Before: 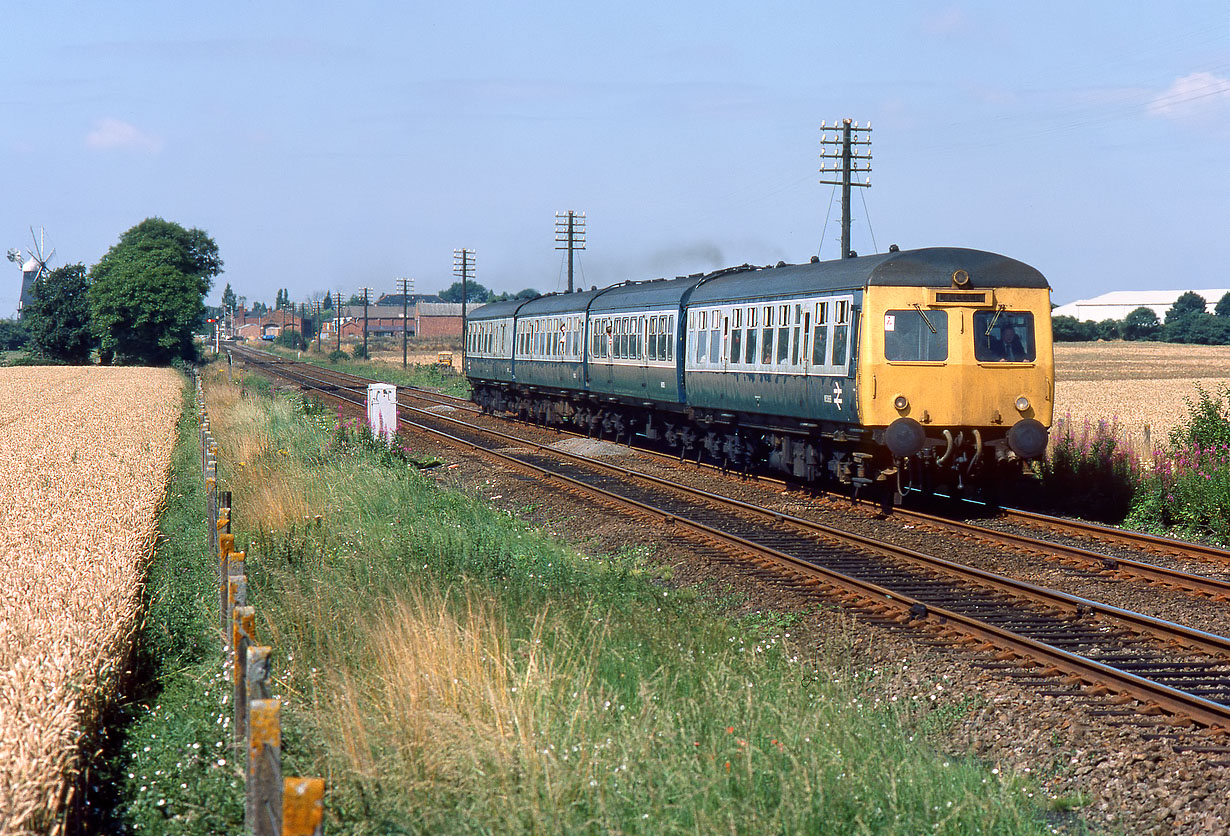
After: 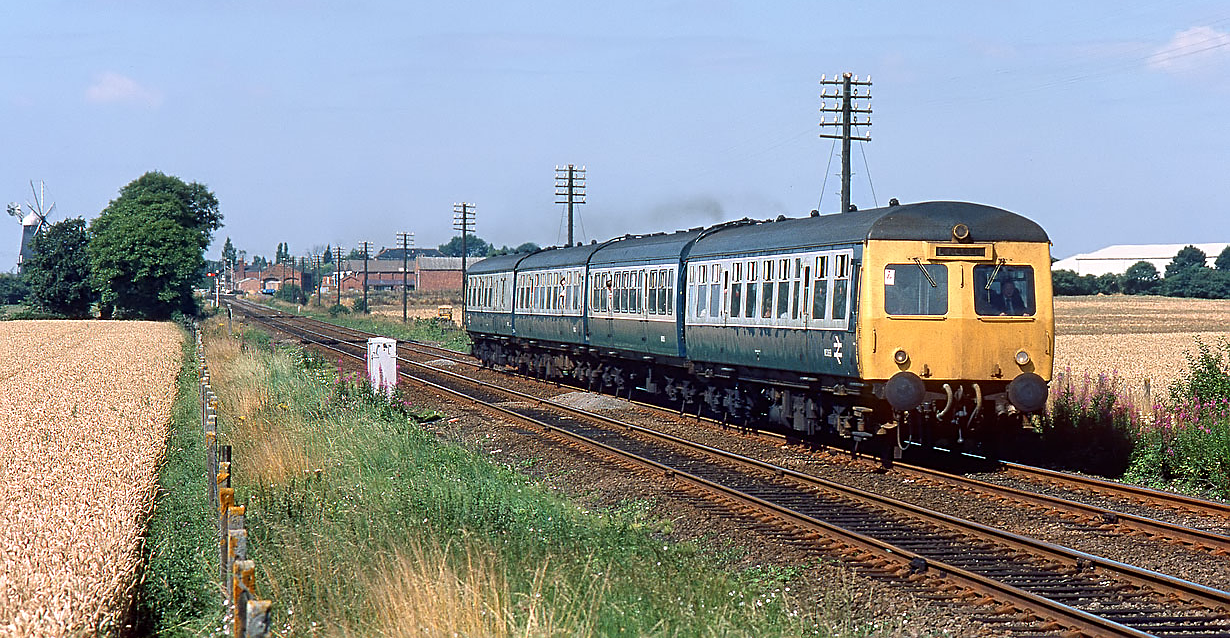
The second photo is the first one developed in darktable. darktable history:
sharpen: on, module defaults
crop: top 5.595%, bottom 18.027%
